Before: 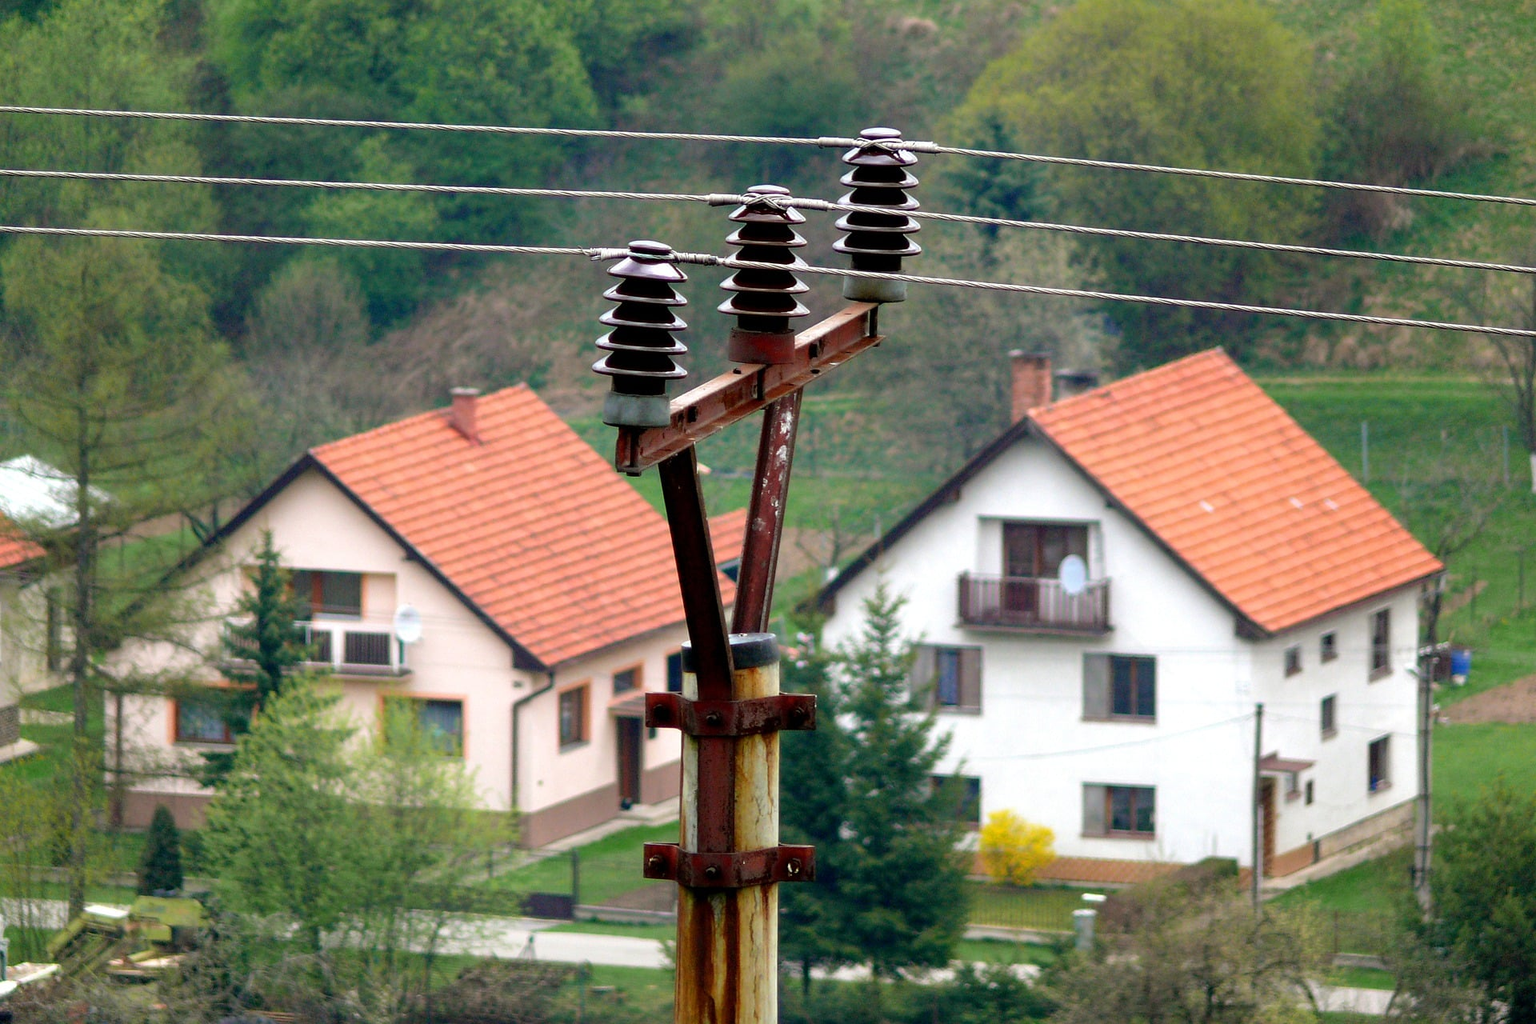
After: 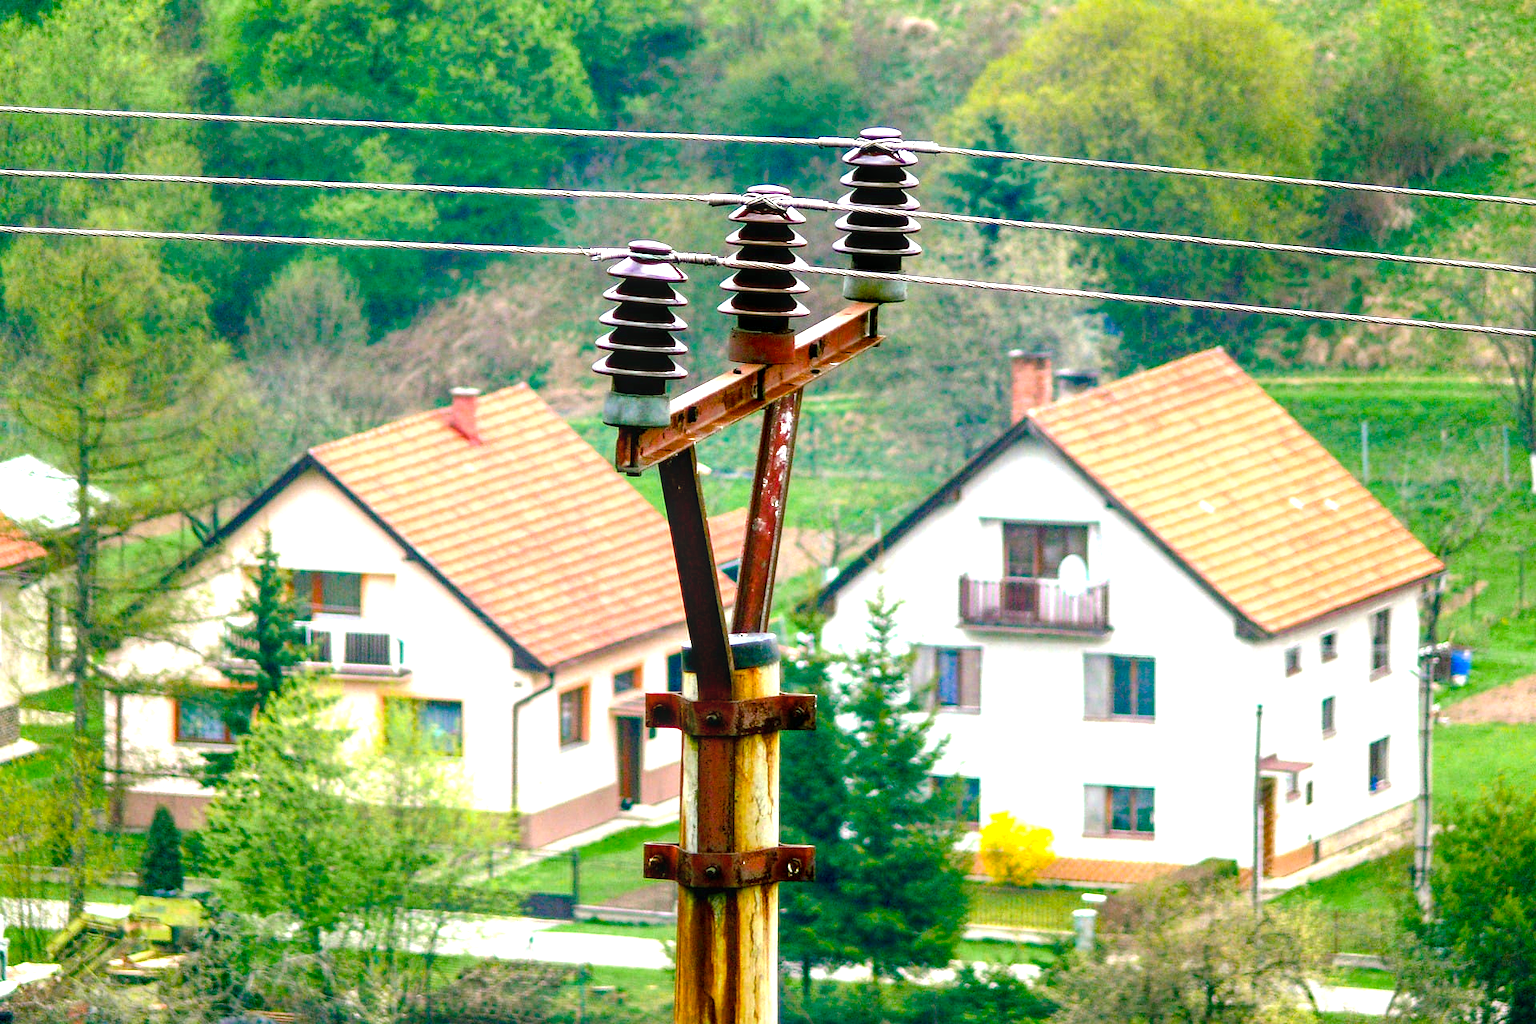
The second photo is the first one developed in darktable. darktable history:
color balance rgb: shadows lift › chroma 11.866%, shadows lift › hue 130.41°, perceptual saturation grading › global saturation 38.945%, perceptual saturation grading › highlights -25.283%, perceptual saturation grading › mid-tones 35.178%, perceptual saturation grading › shadows 35.245%, global vibrance 20%
exposure: black level correction 0, exposure 1.2 EV, compensate exposure bias true, compensate highlight preservation false
local contrast: detail 130%
